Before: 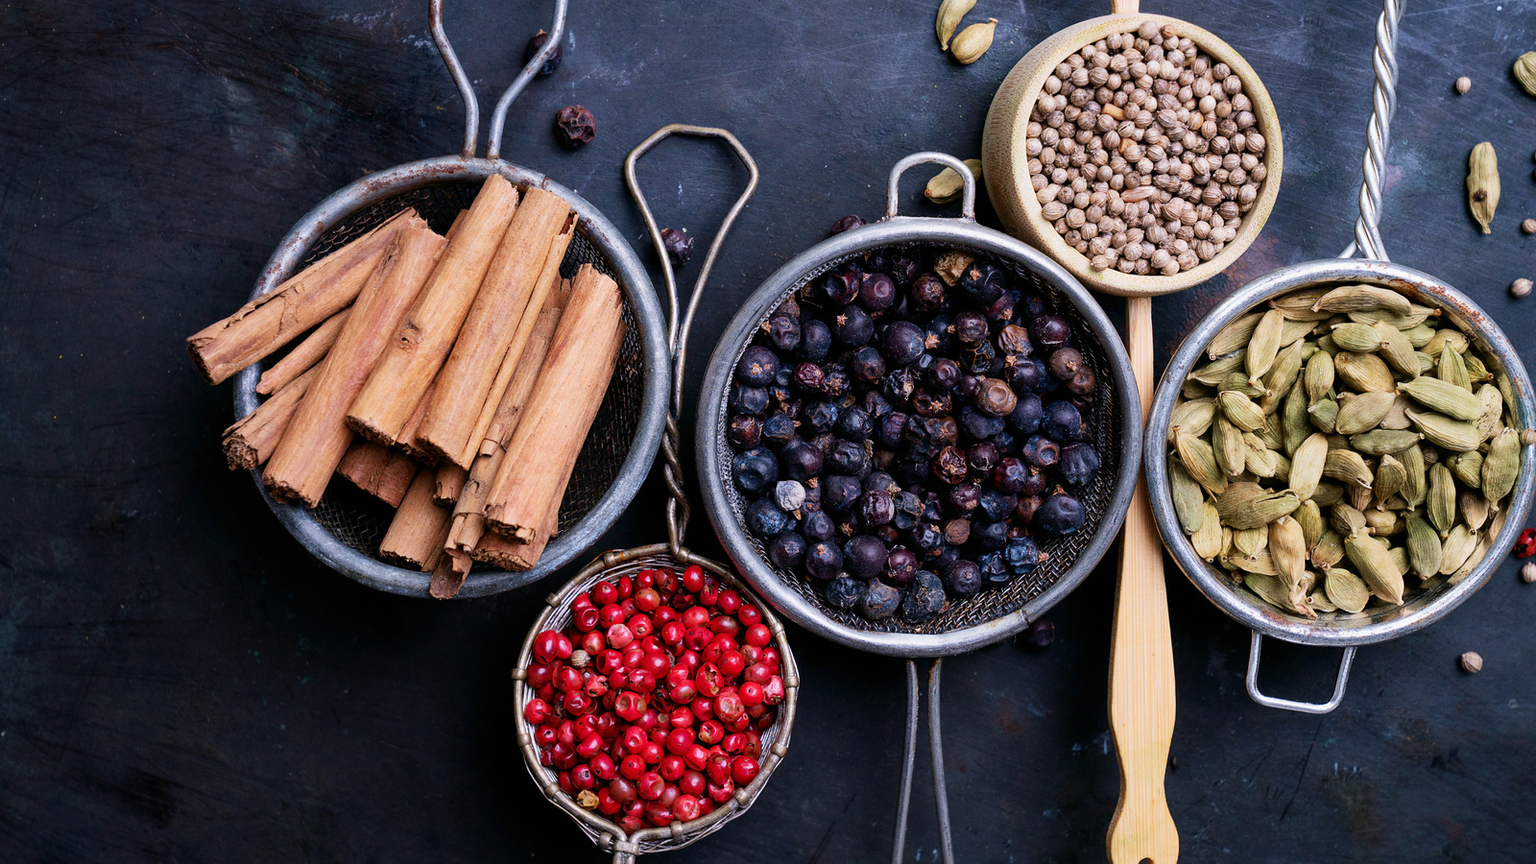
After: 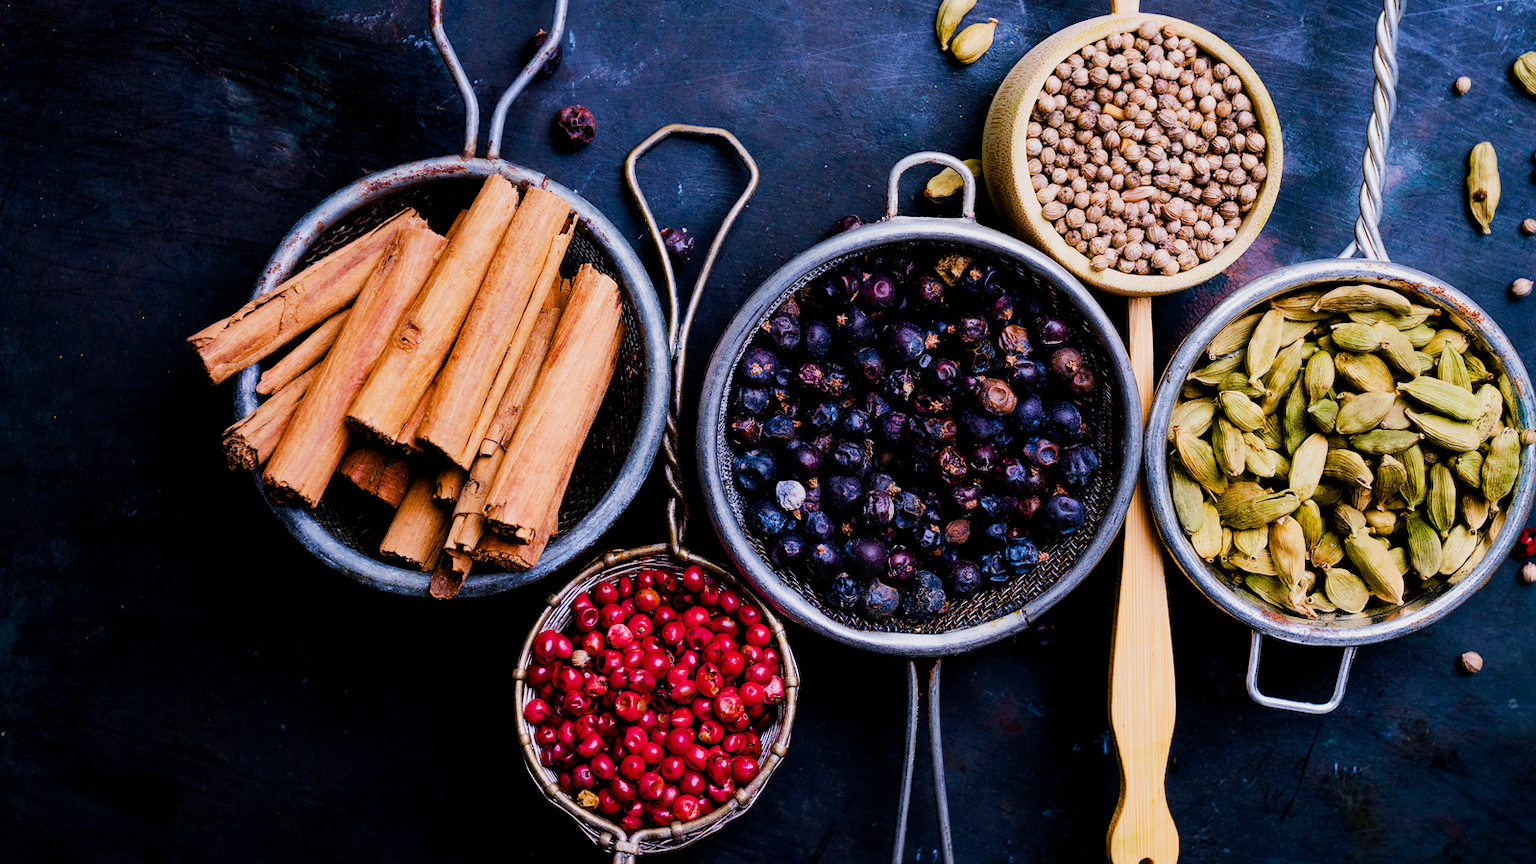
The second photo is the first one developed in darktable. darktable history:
color balance rgb: global offset › luminance -0.37%, perceptual saturation grading › highlights -17.77%, perceptual saturation grading › mid-tones 33.1%, perceptual saturation grading › shadows 50.52%, perceptual brilliance grading › highlights 20%, perceptual brilliance grading › mid-tones 20%, perceptual brilliance grading › shadows -20%, global vibrance 50%
filmic rgb: black relative exposure -7.65 EV, white relative exposure 4.56 EV, hardness 3.61
